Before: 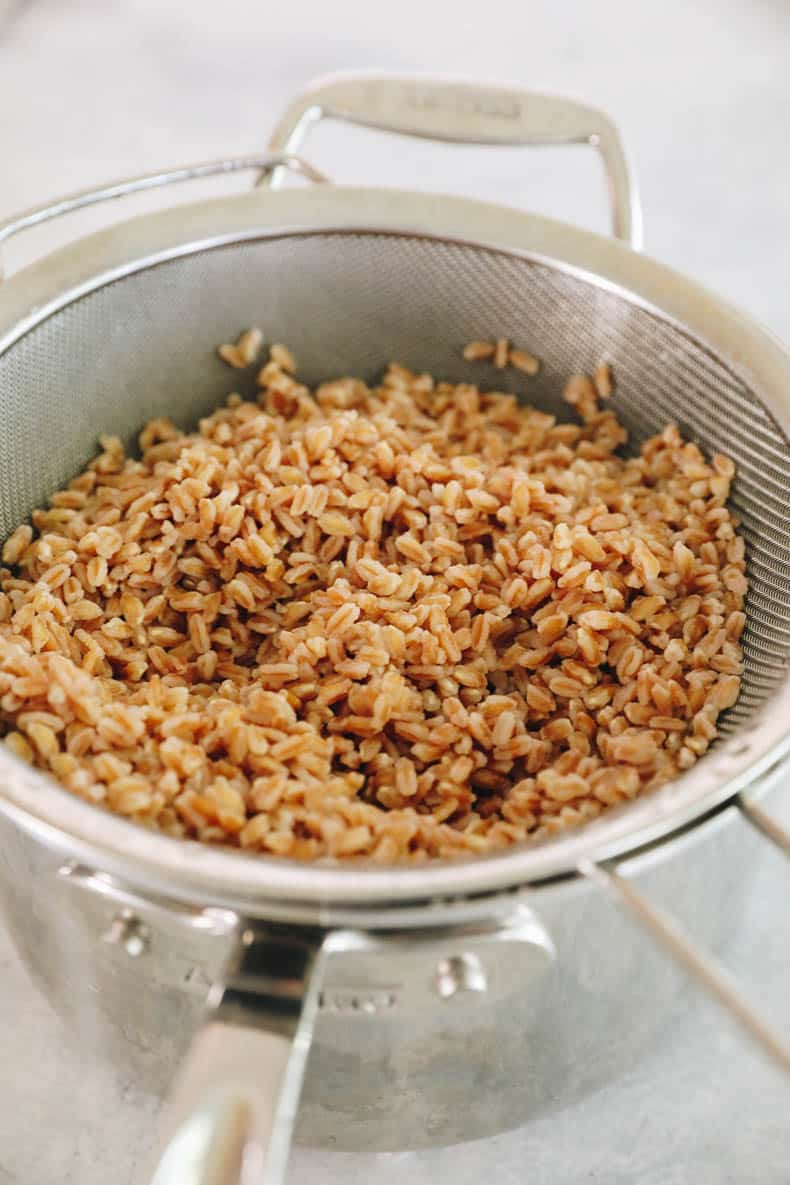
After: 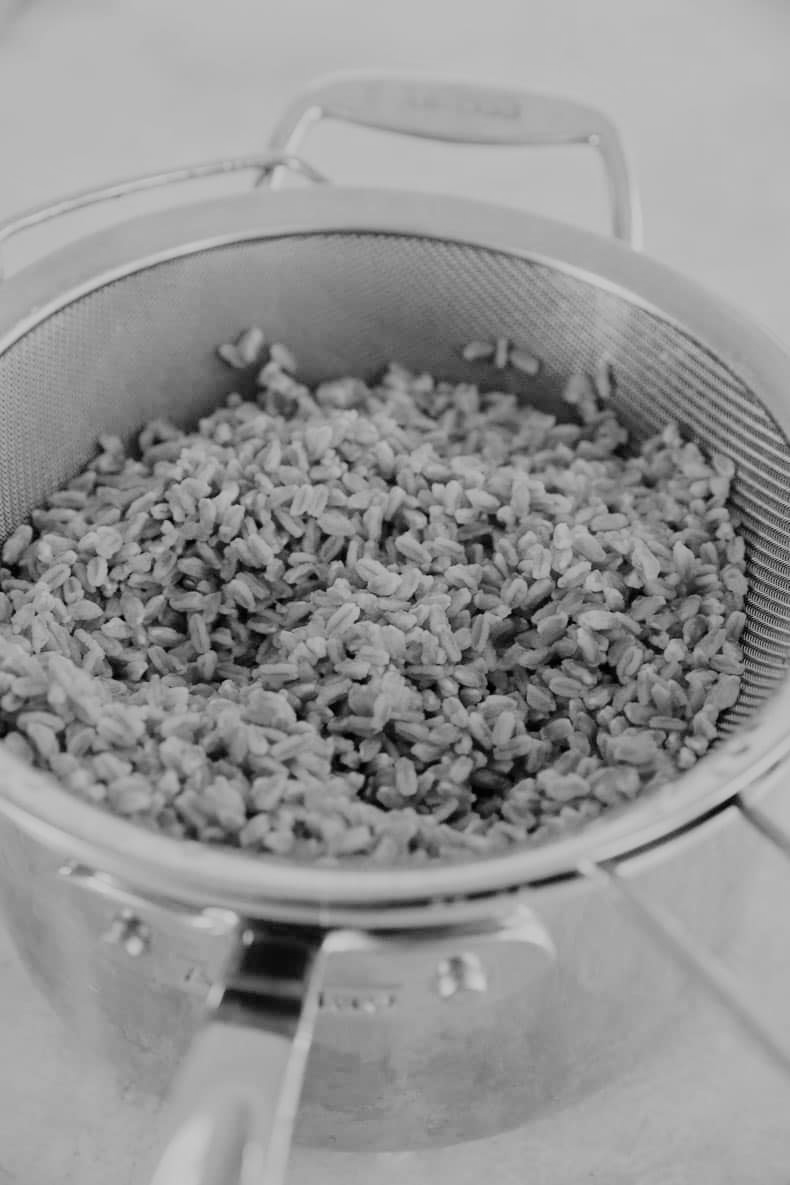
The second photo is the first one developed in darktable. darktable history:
filmic rgb: black relative exposure -7.65 EV, white relative exposure 4.56 EV, hardness 3.61
monochrome: a -71.75, b 75.82
white balance: emerald 1
